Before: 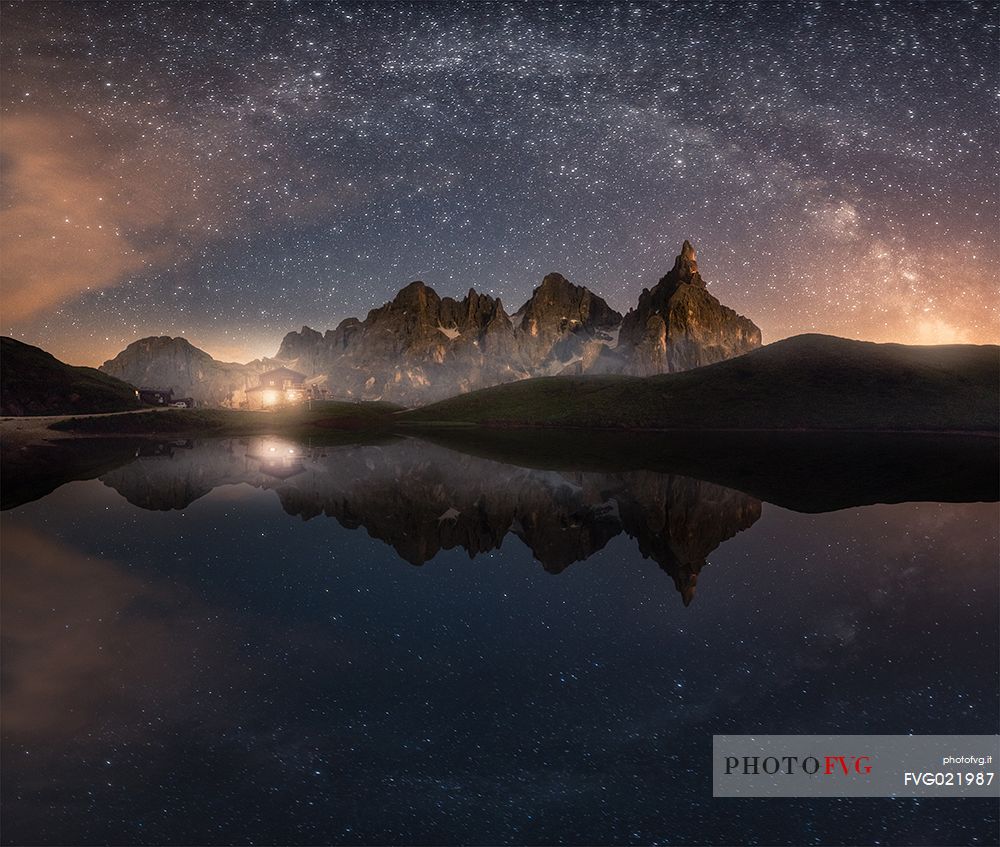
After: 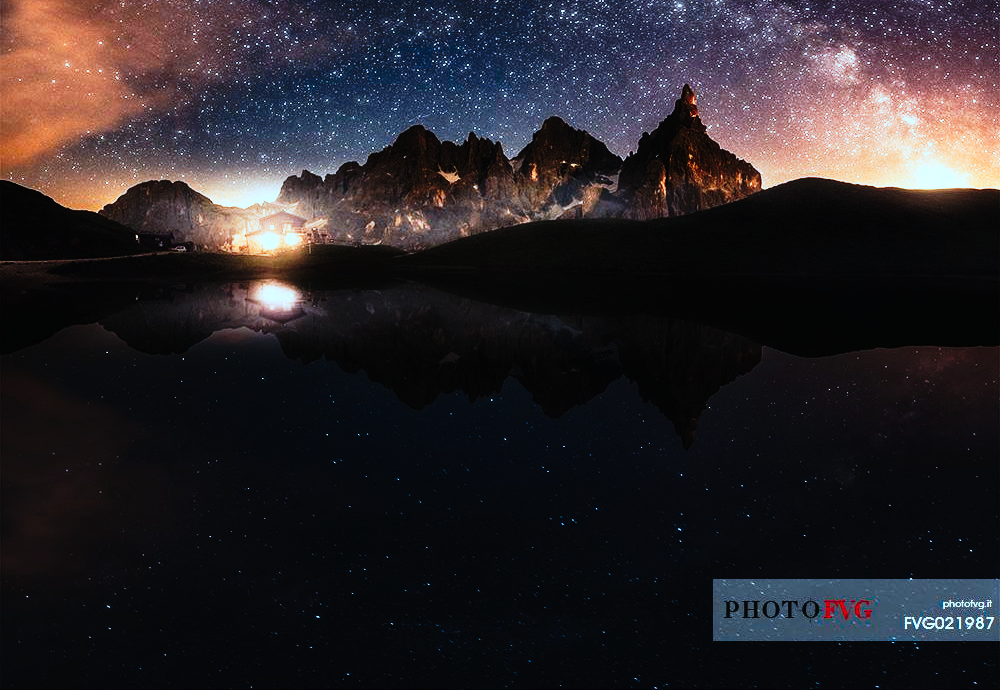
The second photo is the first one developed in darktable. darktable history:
crop and rotate: top 18.507%
tone curve: curves: ch0 [(0, 0) (0.003, 0.01) (0.011, 0.01) (0.025, 0.011) (0.044, 0.014) (0.069, 0.018) (0.1, 0.022) (0.136, 0.026) (0.177, 0.035) (0.224, 0.051) (0.277, 0.085) (0.335, 0.158) (0.399, 0.299) (0.468, 0.457) (0.543, 0.634) (0.623, 0.801) (0.709, 0.904) (0.801, 0.963) (0.898, 0.986) (1, 1)], preserve colors none
color correction: highlights a* -9.73, highlights b* -21.22
